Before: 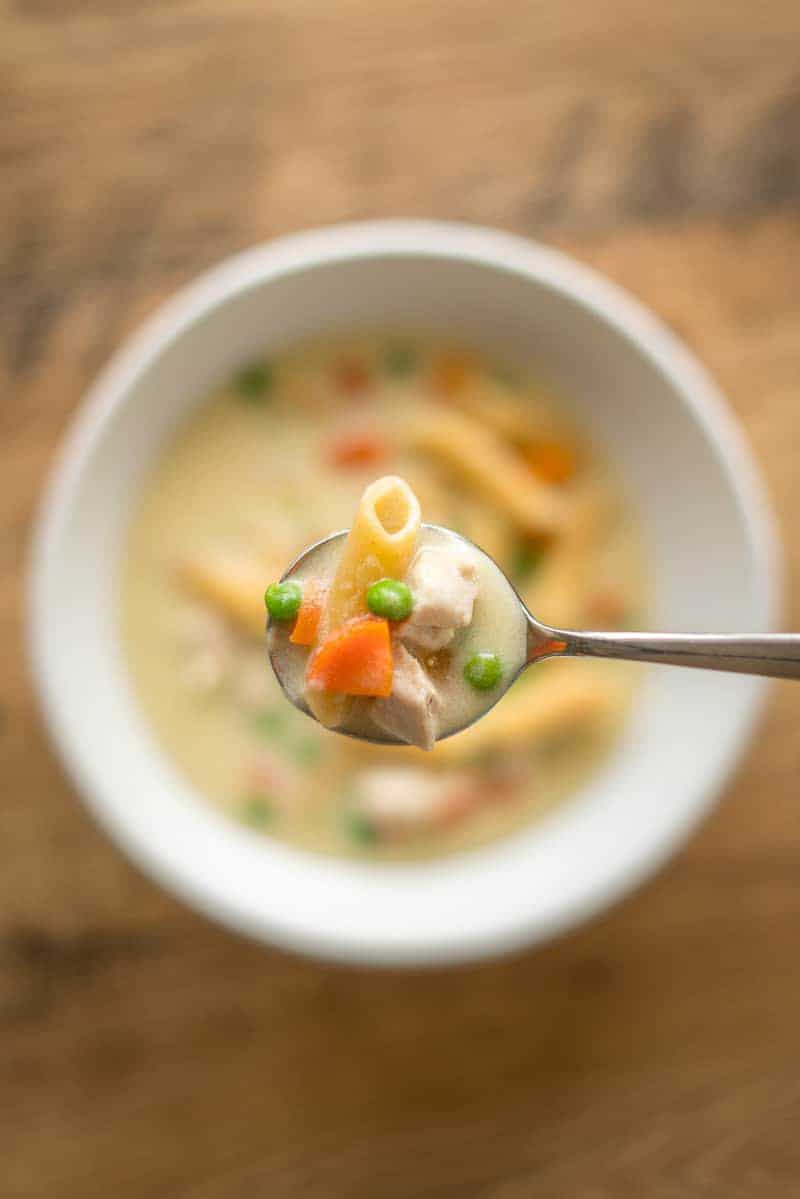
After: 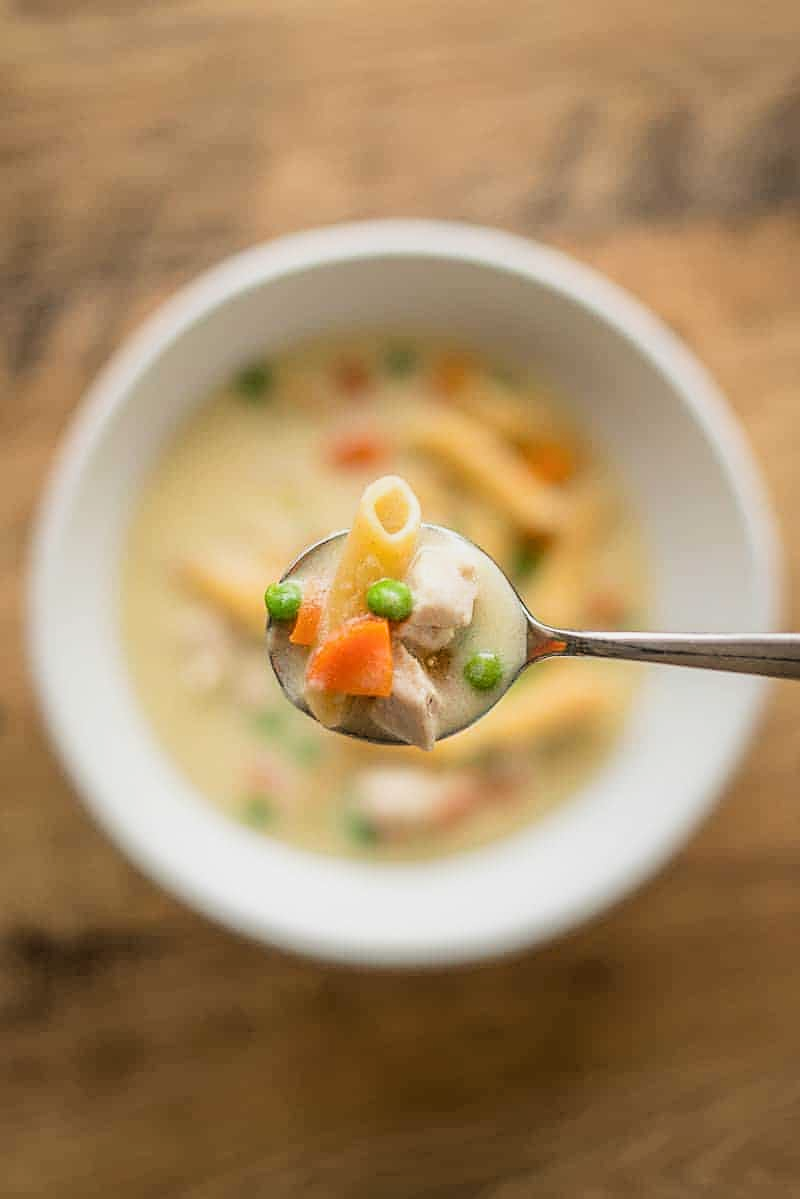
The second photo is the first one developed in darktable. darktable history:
filmic rgb: black relative exposure -5 EV, white relative exposure 3.2 EV, hardness 3.42, contrast 1.2, highlights saturation mix -30%
sharpen: on, module defaults
